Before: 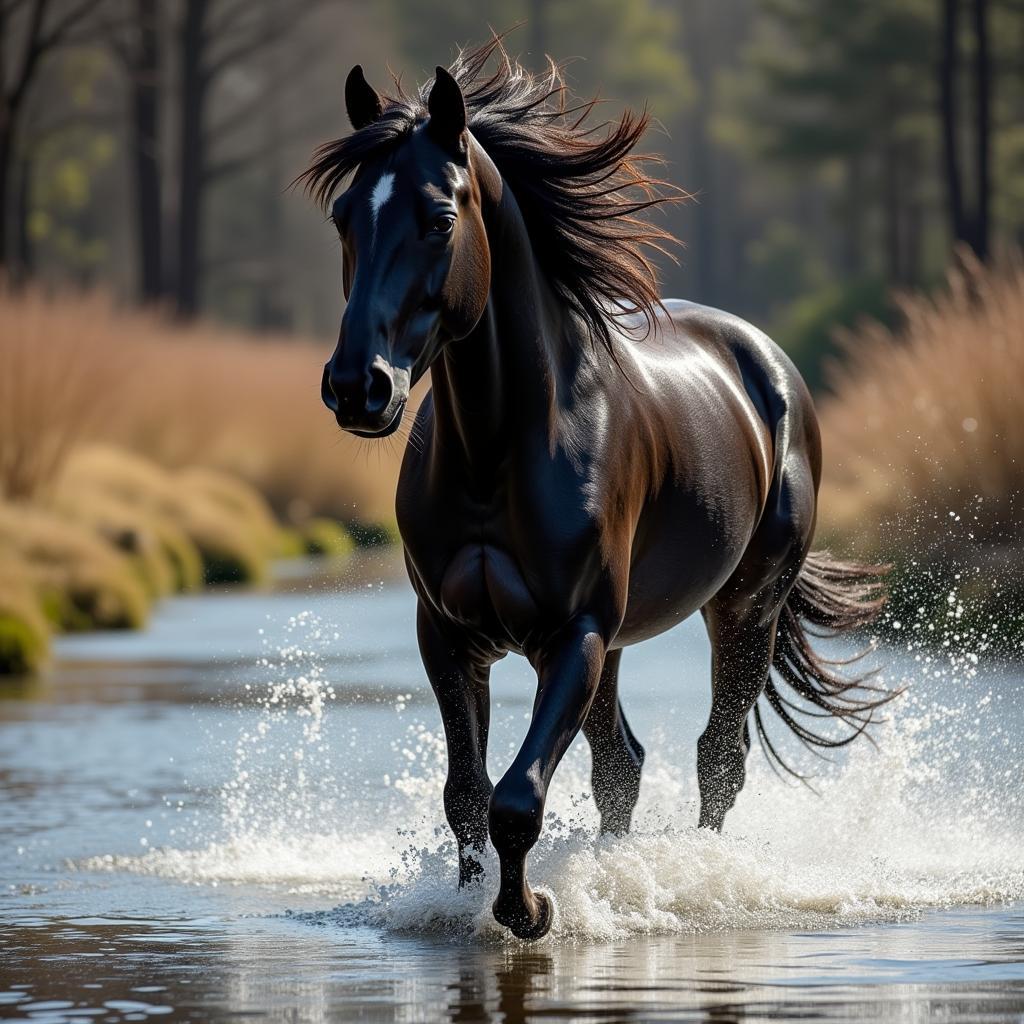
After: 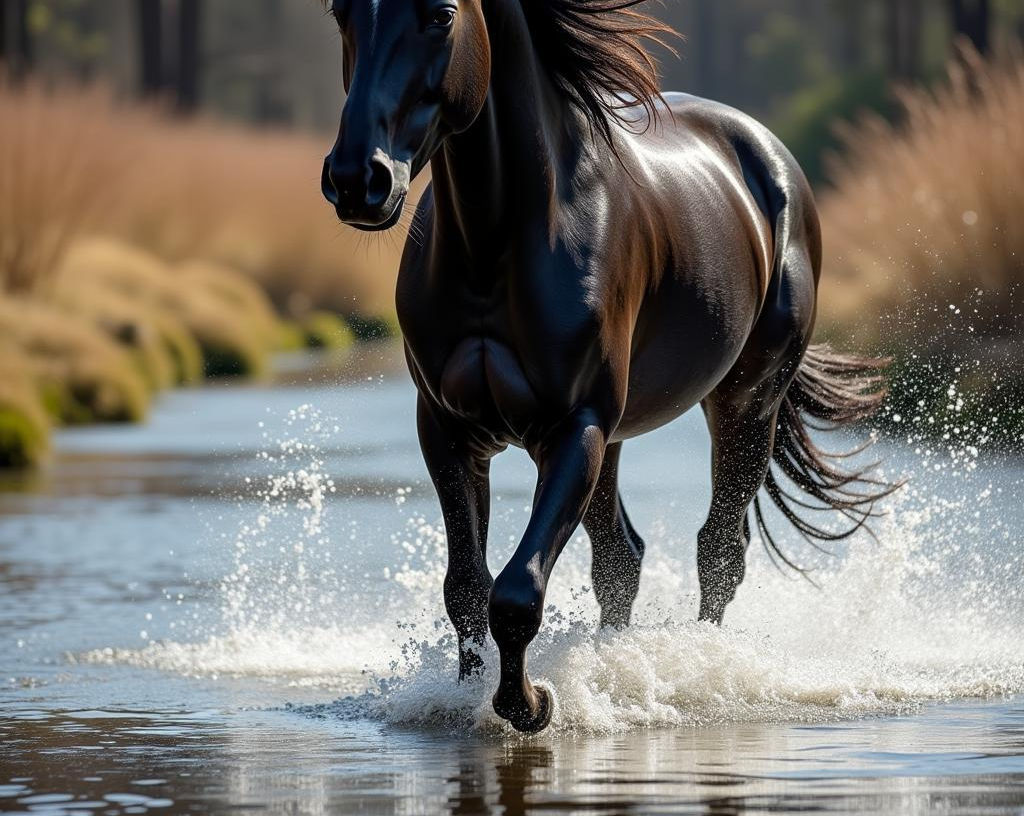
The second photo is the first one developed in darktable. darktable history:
crop and rotate: top 20.261%
